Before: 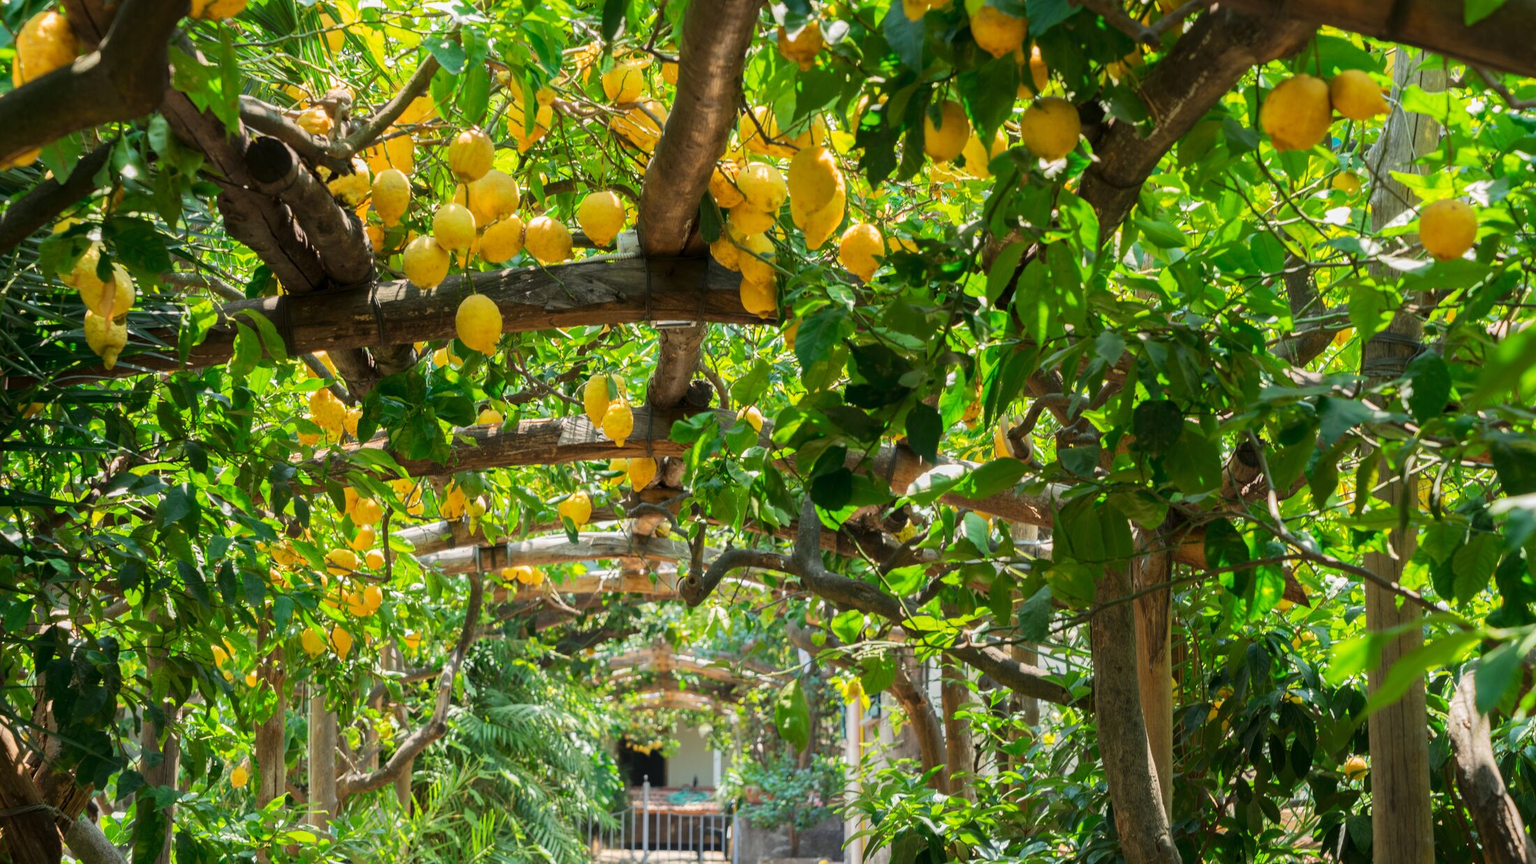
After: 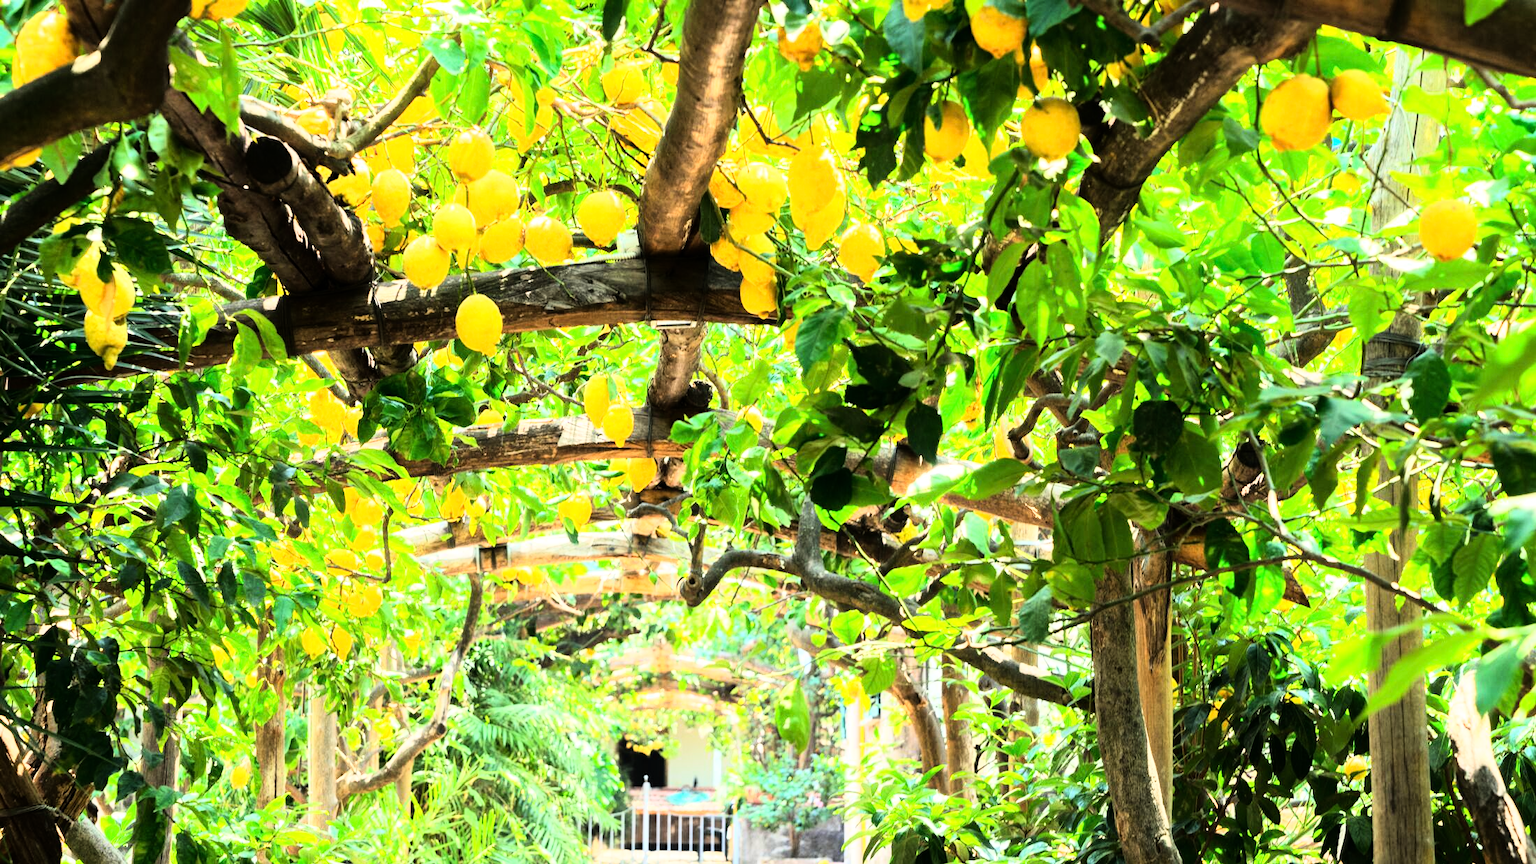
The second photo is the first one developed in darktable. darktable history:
exposure: exposure 0.574 EV, compensate highlight preservation false
rgb curve: curves: ch0 [(0, 0) (0.21, 0.15) (0.24, 0.21) (0.5, 0.75) (0.75, 0.96) (0.89, 0.99) (1, 1)]; ch1 [(0, 0.02) (0.21, 0.13) (0.25, 0.2) (0.5, 0.67) (0.75, 0.9) (0.89, 0.97) (1, 1)]; ch2 [(0, 0.02) (0.21, 0.13) (0.25, 0.2) (0.5, 0.67) (0.75, 0.9) (0.89, 0.97) (1, 1)], compensate middle gray true
